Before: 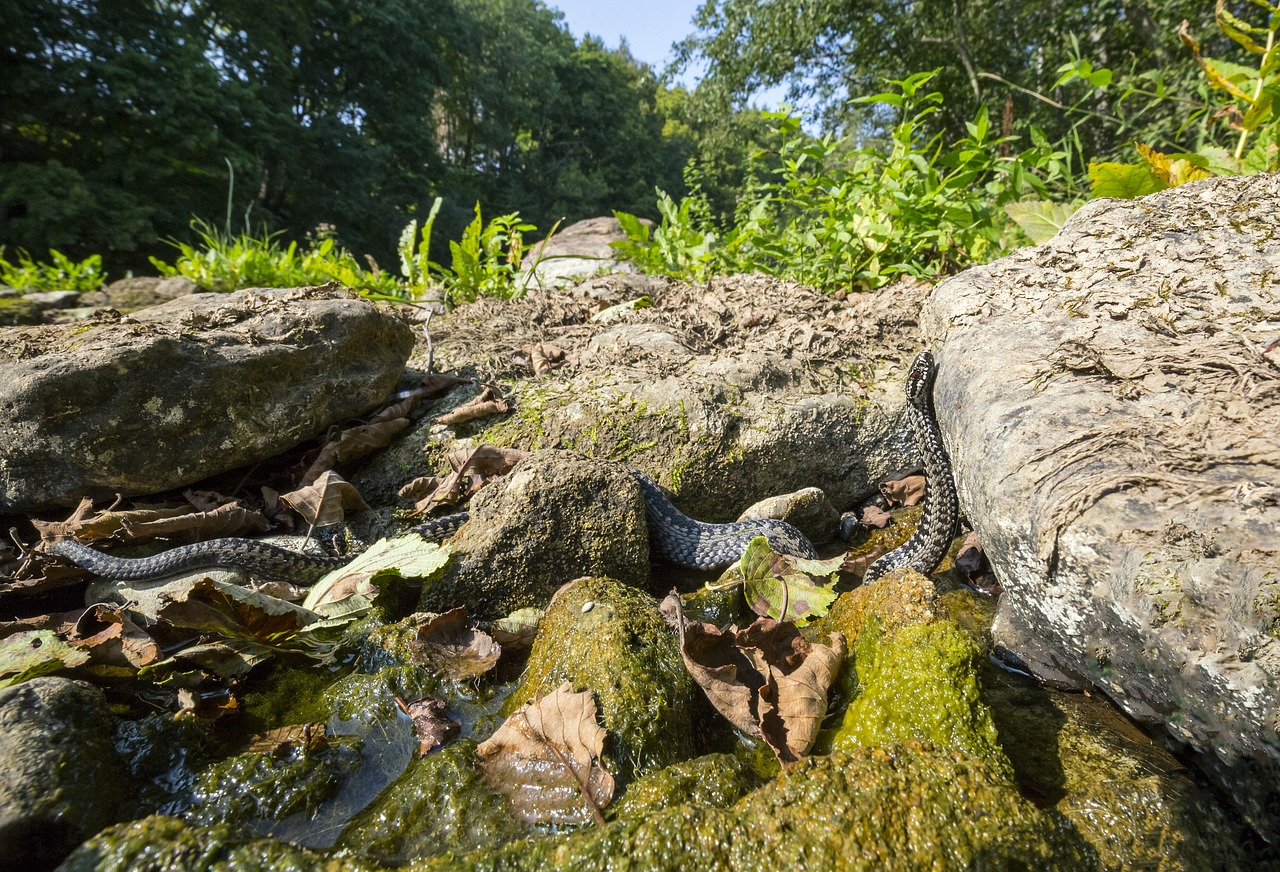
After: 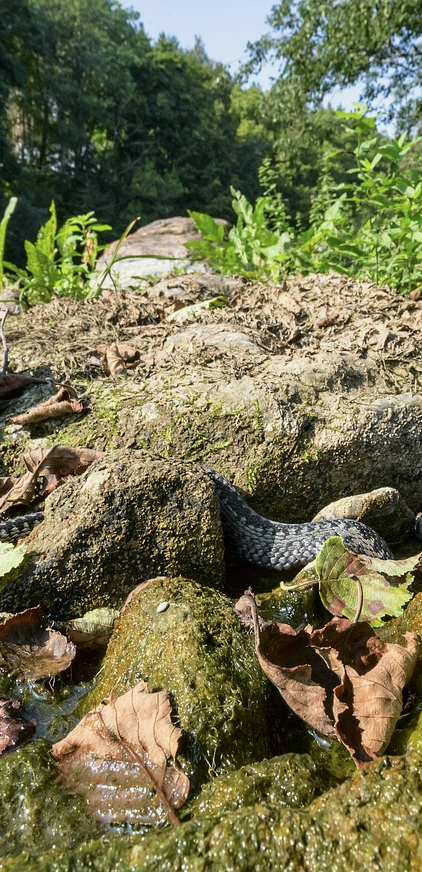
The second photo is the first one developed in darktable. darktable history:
crop: left 33.247%, right 33.753%
tone curve: curves: ch0 [(0, 0) (0.058, 0.027) (0.214, 0.183) (0.304, 0.288) (0.561, 0.554) (0.687, 0.677) (0.768, 0.768) (0.858, 0.861) (0.986, 0.957)]; ch1 [(0, 0) (0.172, 0.123) (0.312, 0.296) (0.437, 0.429) (0.471, 0.469) (0.502, 0.5) (0.513, 0.515) (0.583, 0.604) (0.631, 0.659) (0.703, 0.721) (0.889, 0.924) (1, 1)]; ch2 [(0, 0) (0.411, 0.424) (0.485, 0.497) (0.502, 0.5) (0.517, 0.511) (0.566, 0.573) (0.622, 0.613) (0.709, 0.677) (1, 1)], color space Lab, independent channels, preserve colors none
